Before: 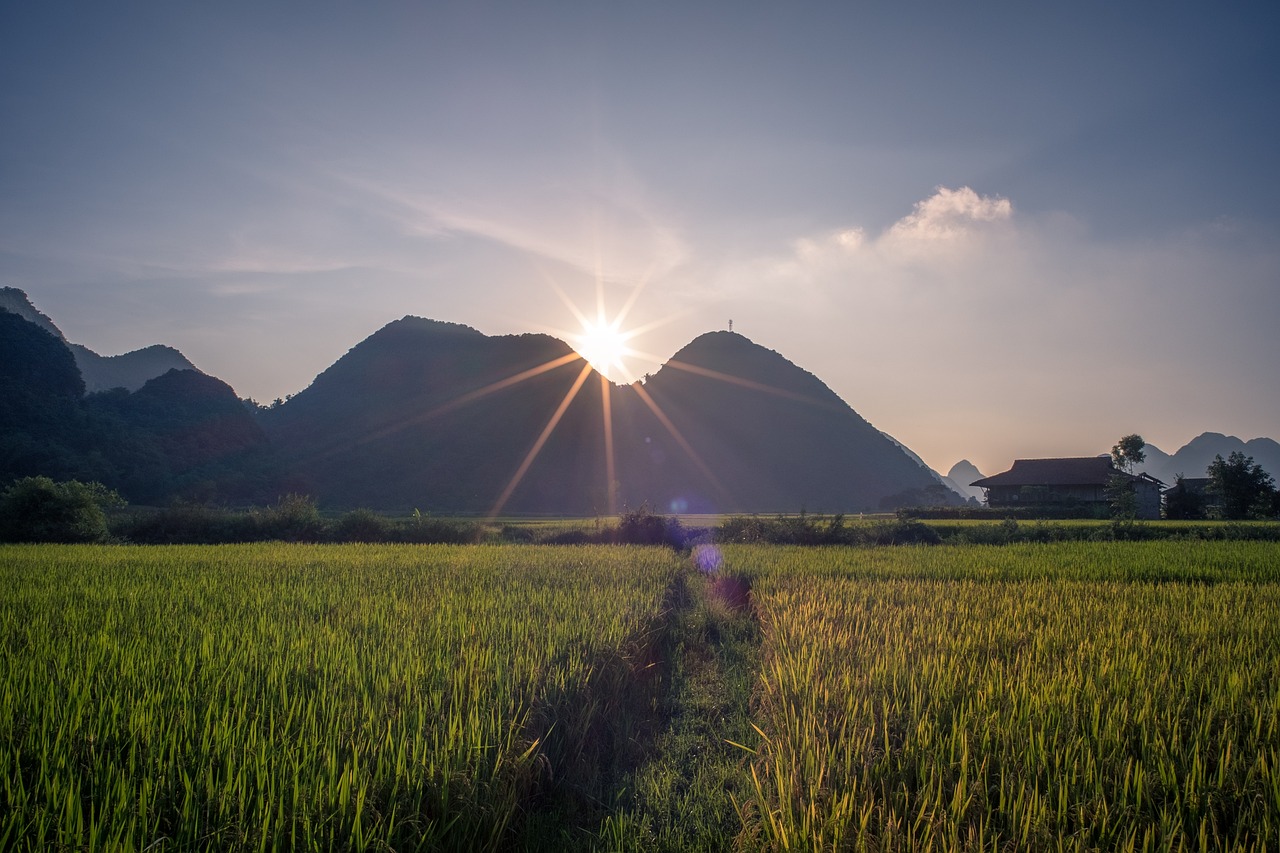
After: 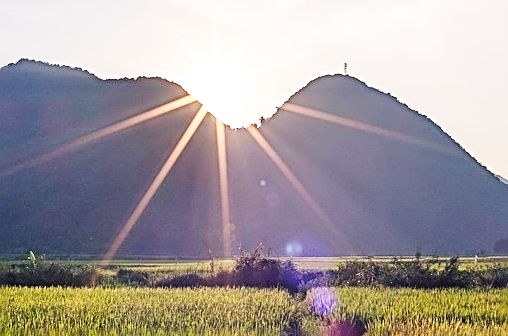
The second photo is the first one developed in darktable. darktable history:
crop: left 30.139%, top 30.218%, right 30.148%, bottom 30.295%
tone equalizer: edges refinement/feathering 500, mask exposure compensation -1.57 EV, preserve details no
sharpen: radius 2.999, amount 0.771
base curve: curves: ch0 [(0, 0.003) (0.001, 0.002) (0.006, 0.004) (0.02, 0.022) (0.048, 0.086) (0.094, 0.234) (0.162, 0.431) (0.258, 0.629) (0.385, 0.8) (0.548, 0.918) (0.751, 0.988) (1, 1)], preserve colors none
